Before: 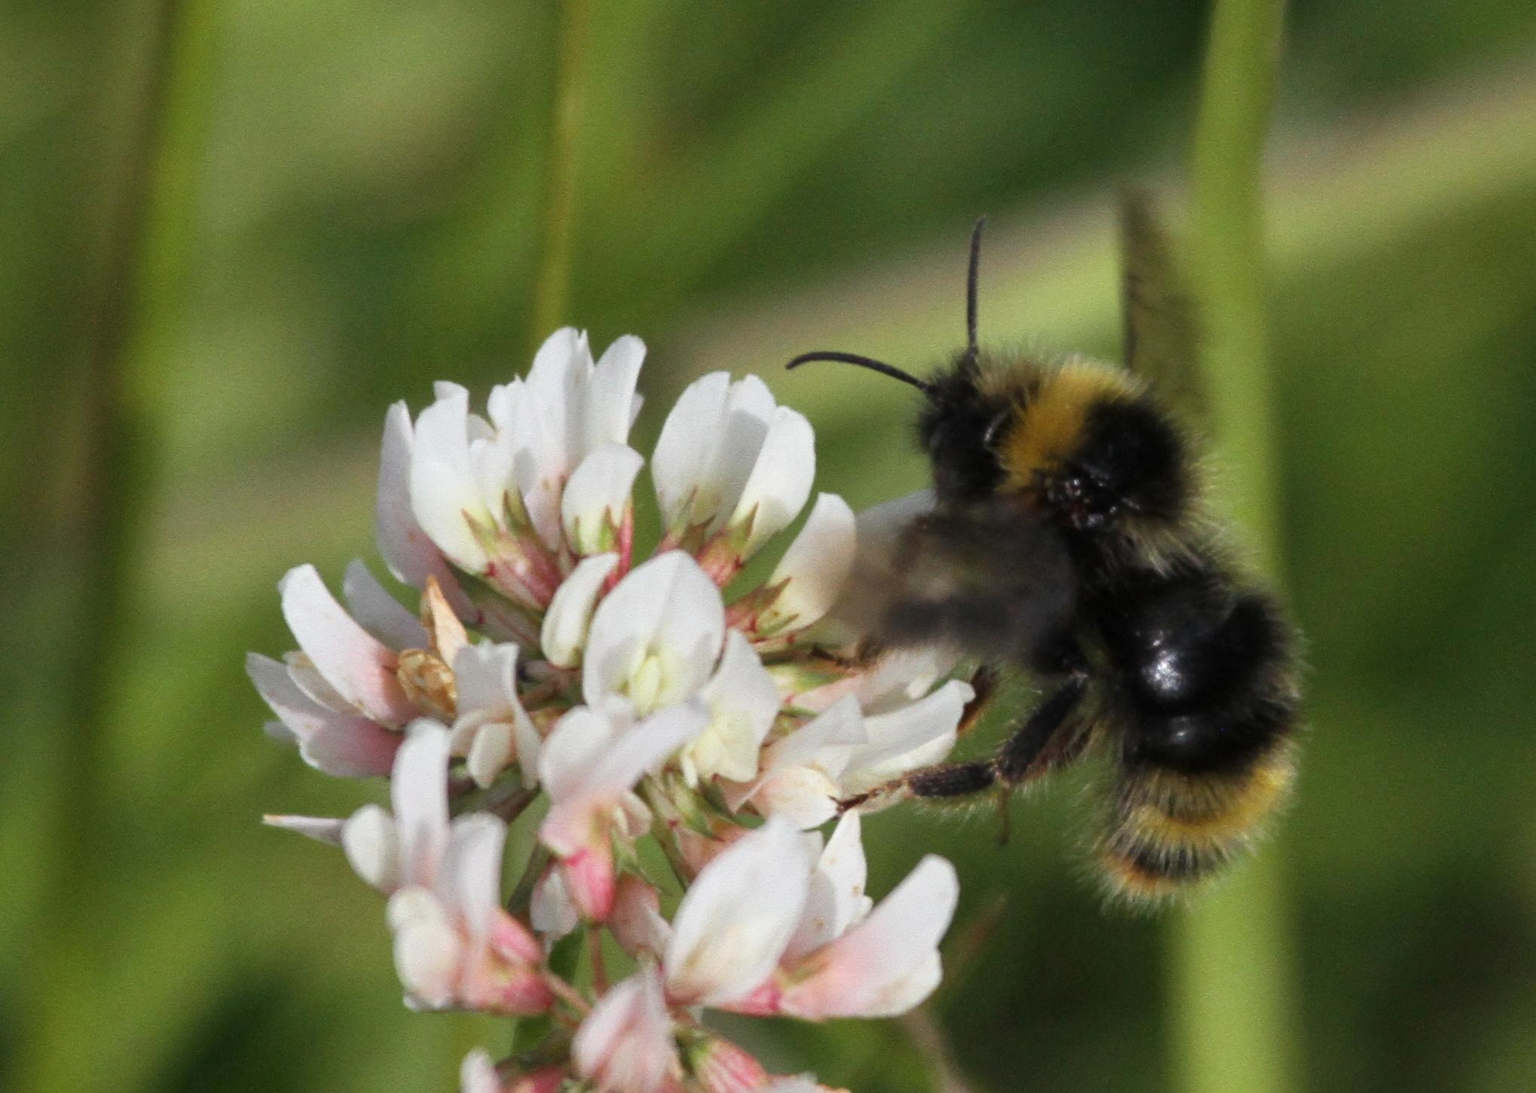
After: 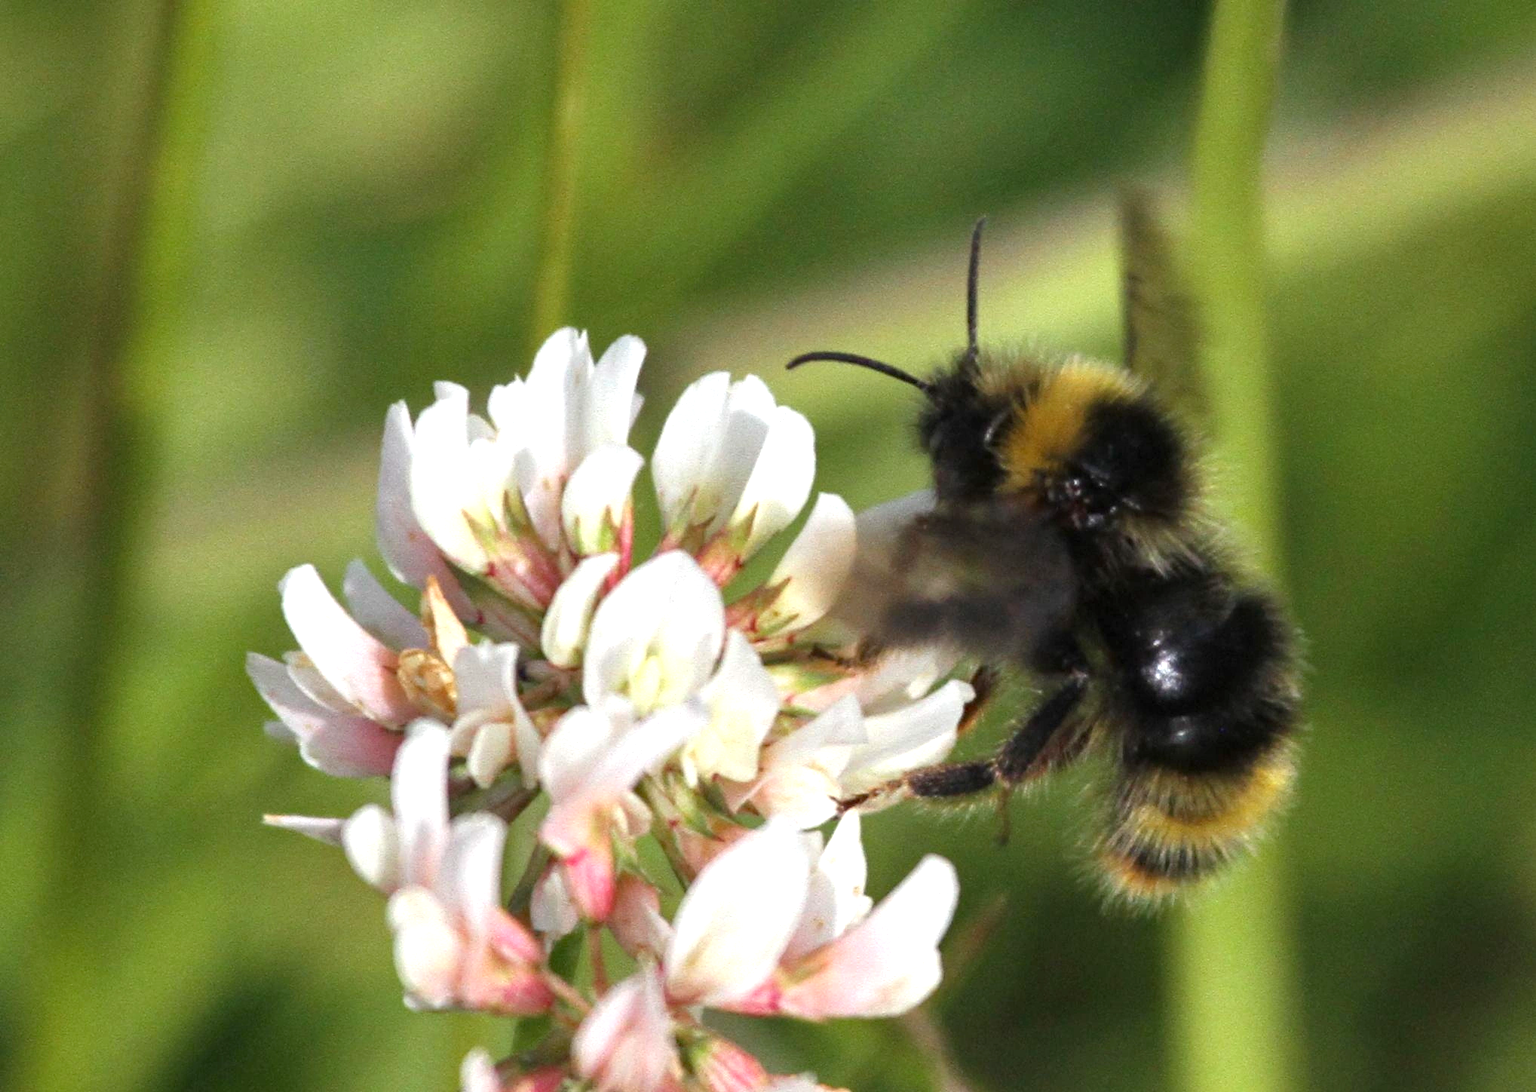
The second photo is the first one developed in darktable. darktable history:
haze removal: compatibility mode true, adaptive false
exposure: black level correction 0, exposure 0.691 EV, compensate highlight preservation false
